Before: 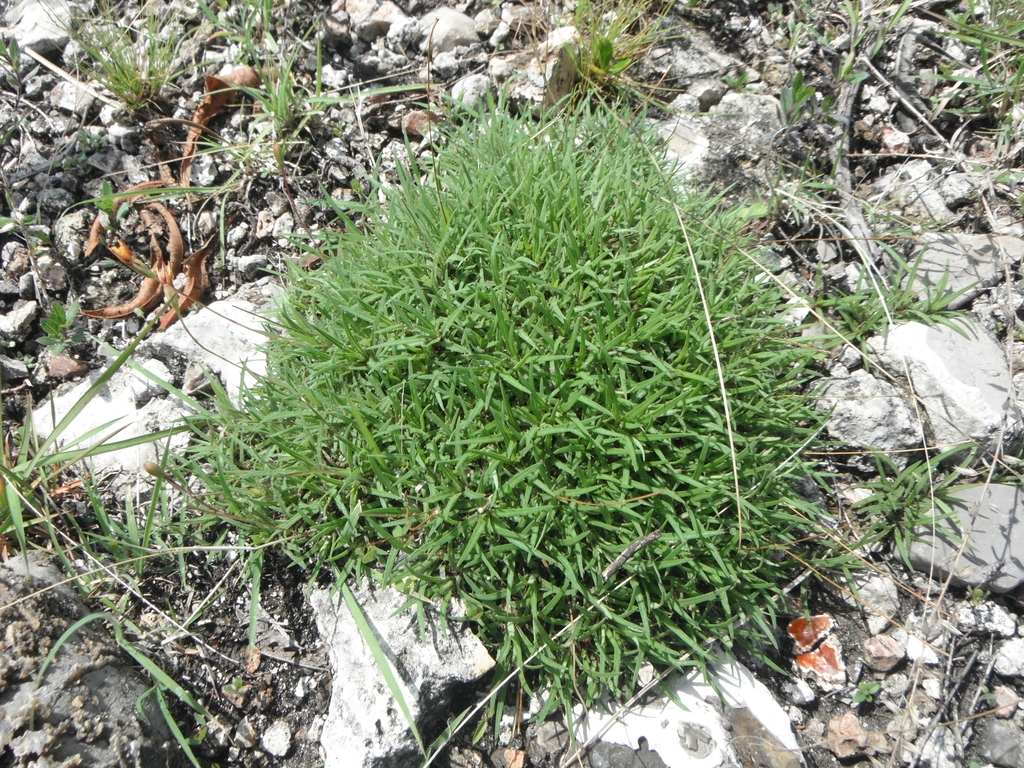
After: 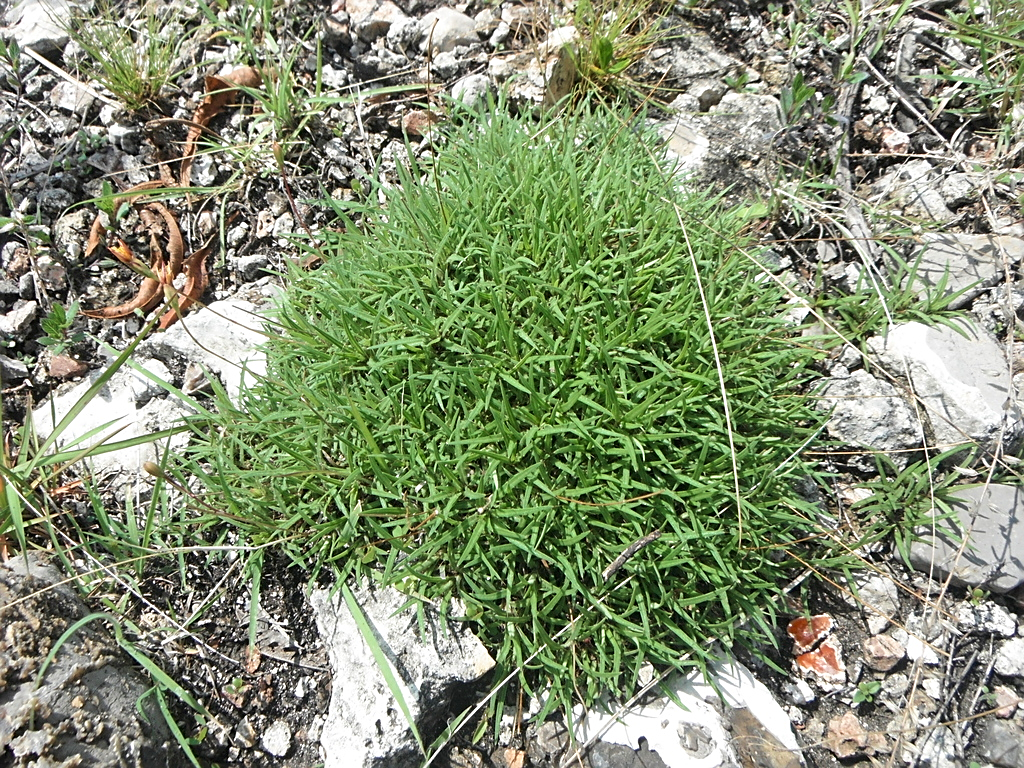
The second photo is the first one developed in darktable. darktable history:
velvia: on, module defaults
sharpen: amount 0.586
shadows and highlights: radius 335.52, shadows 63.72, highlights 5.17, compress 87.69%, soften with gaussian
